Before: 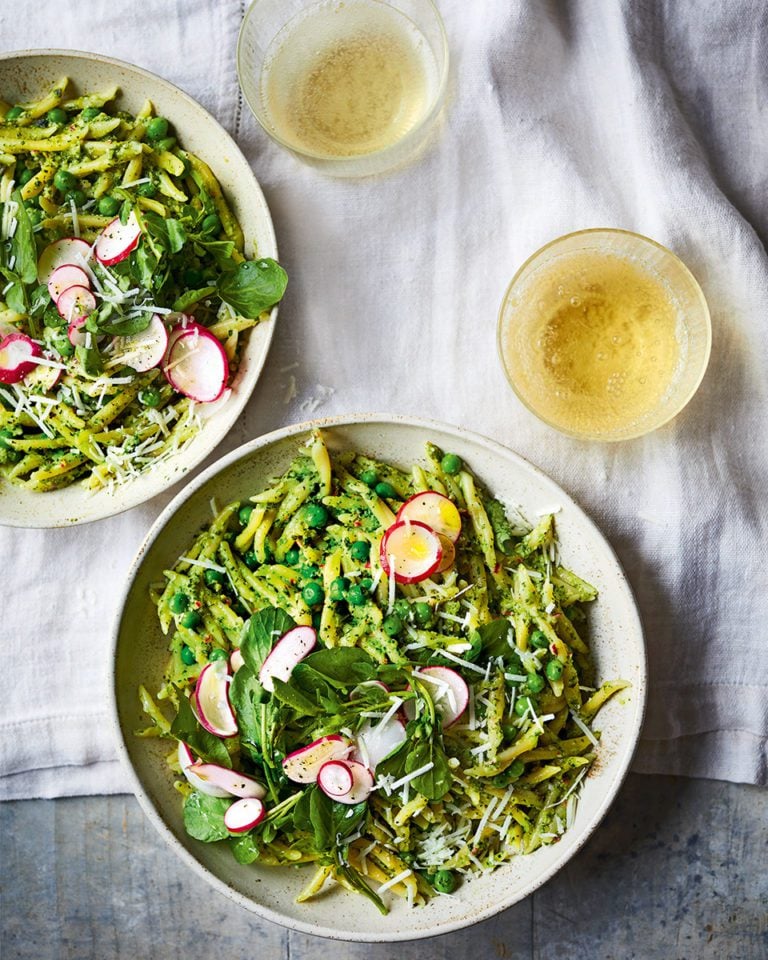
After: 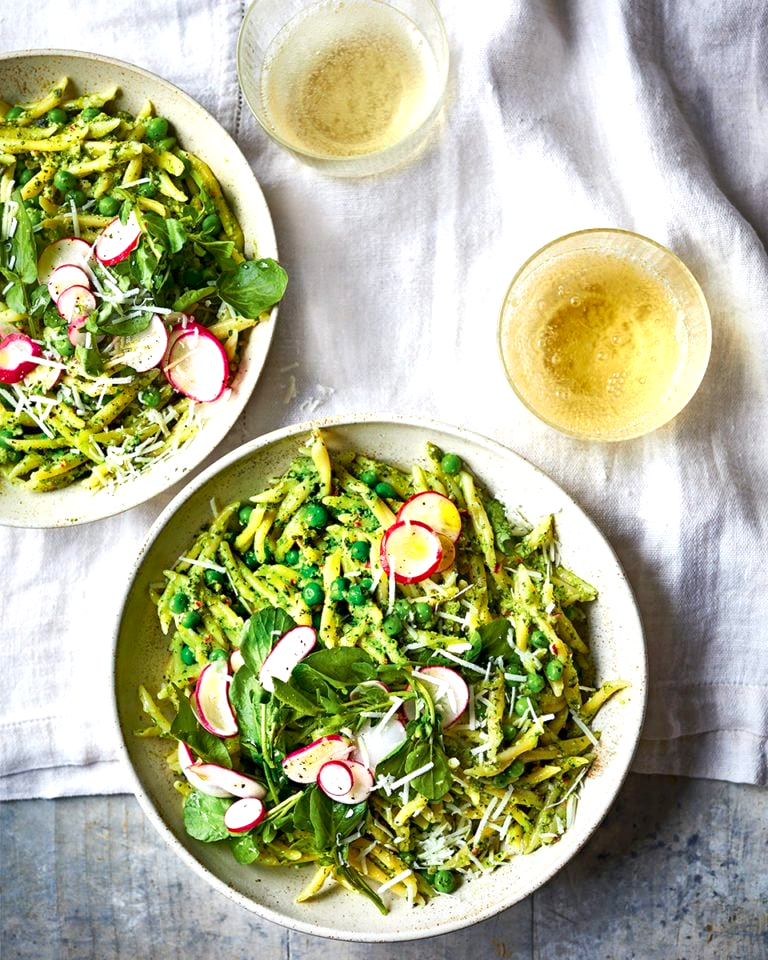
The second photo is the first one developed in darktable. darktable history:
levels: levels [0, 0.435, 0.917]
local contrast: mode bilateral grid, contrast 21, coarseness 50, detail 162%, midtone range 0.2
